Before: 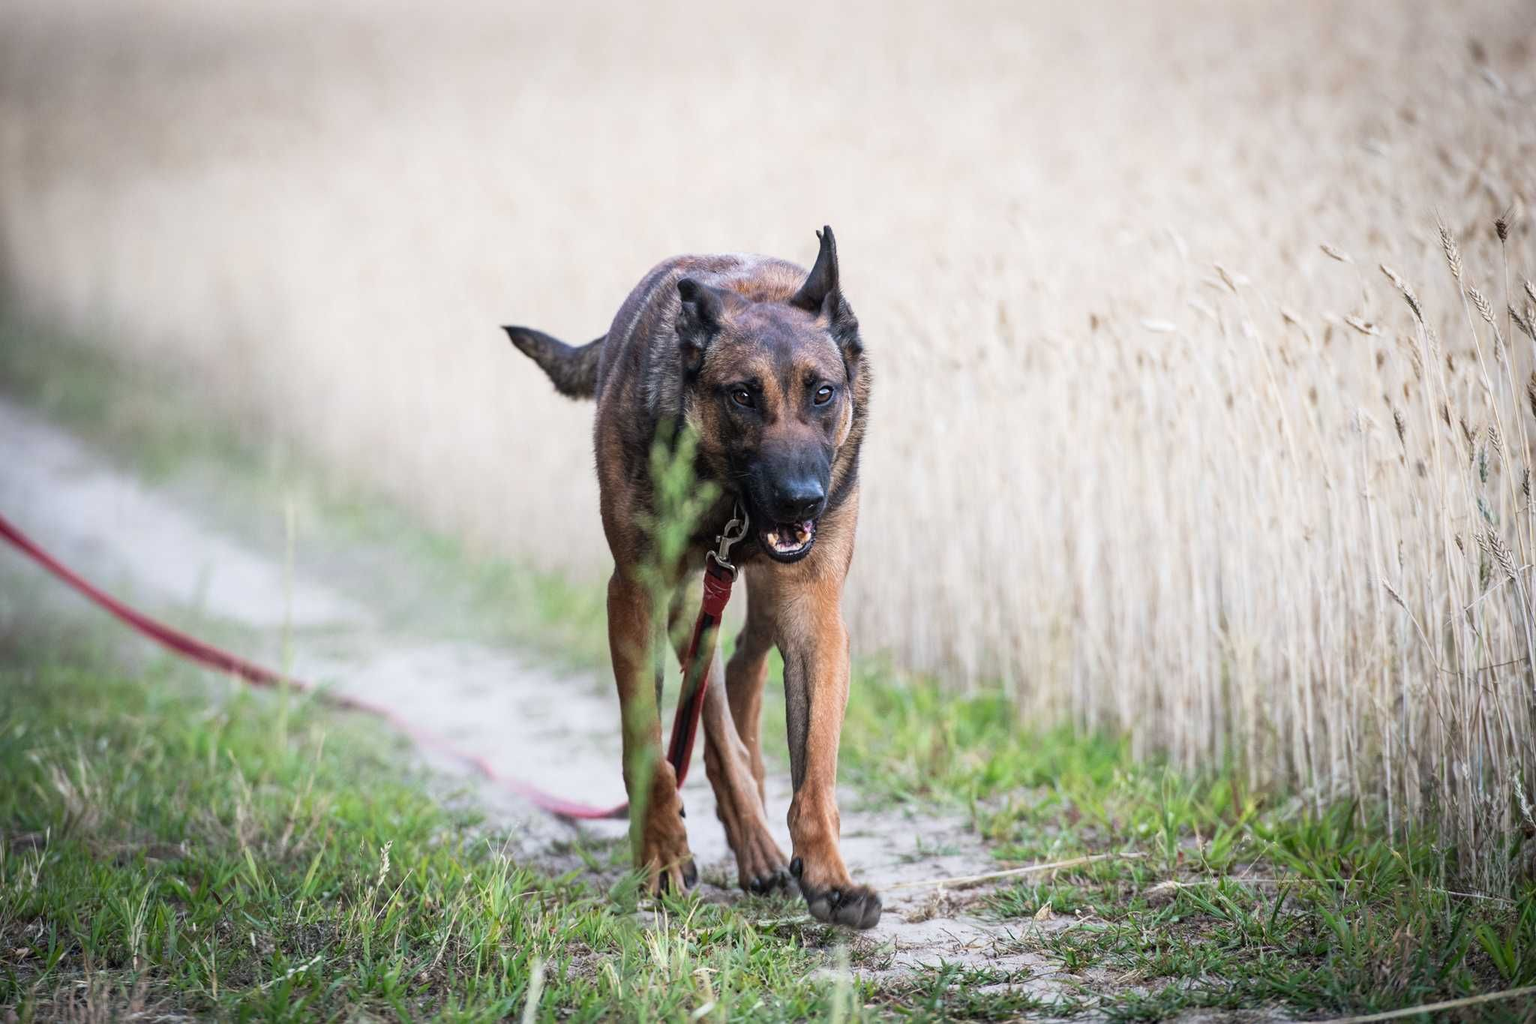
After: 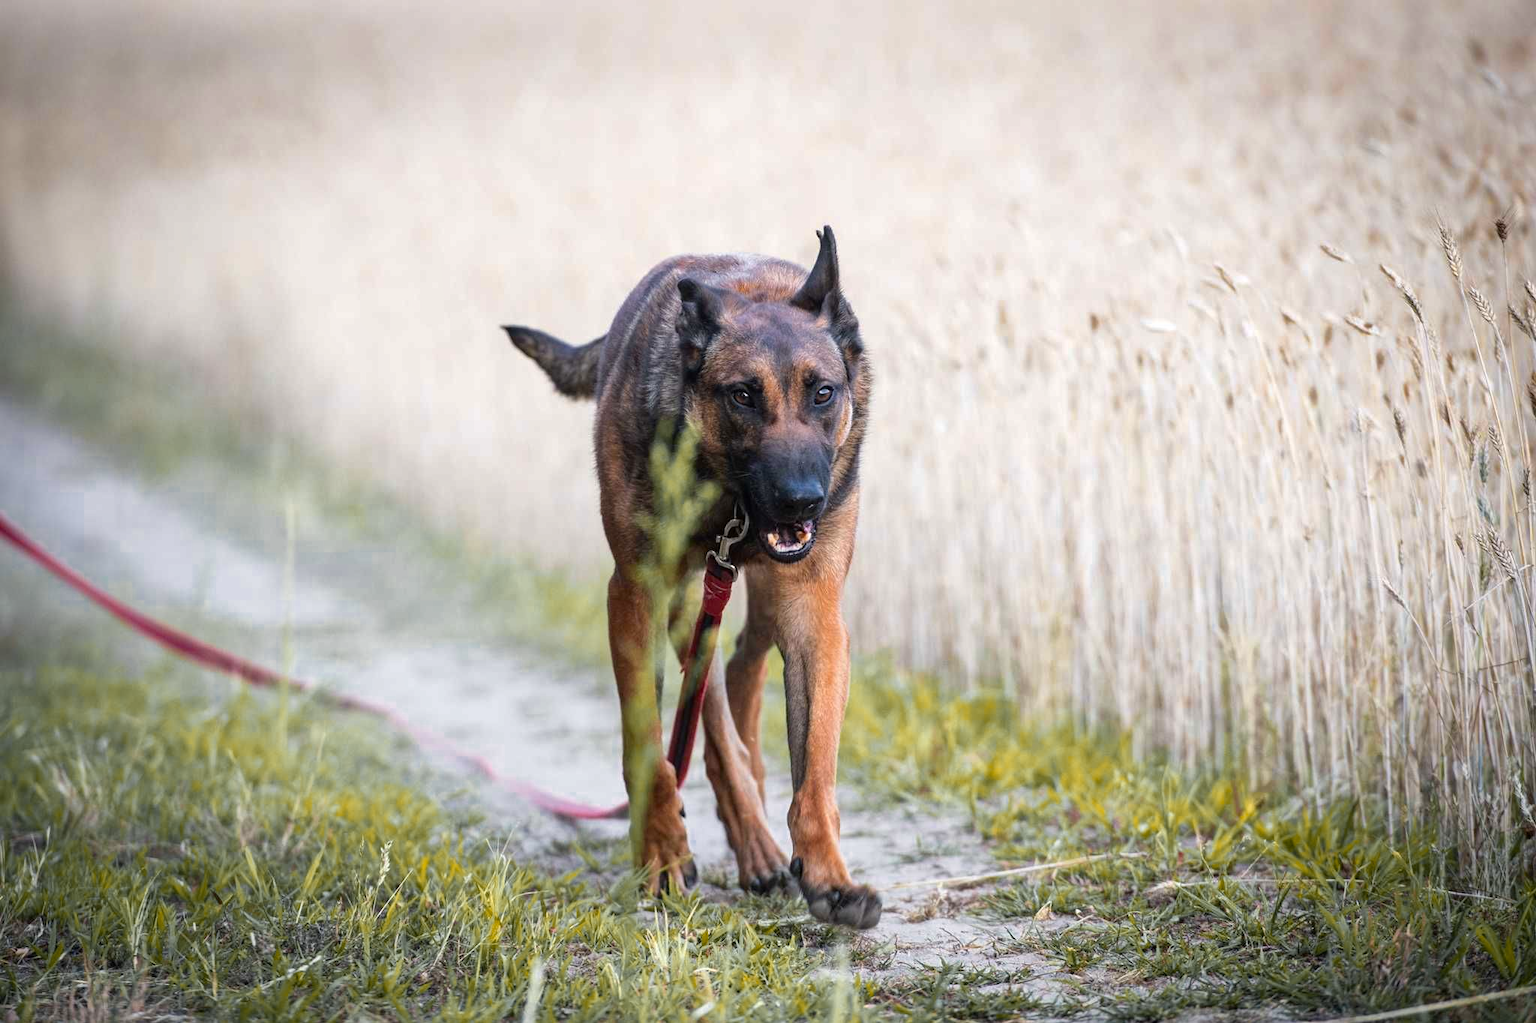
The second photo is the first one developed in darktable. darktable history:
shadows and highlights: shadows -20.14, white point adjustment -2.03, highlights -35.19
exposure: exposure 0.206 EV, compensate exposure bias true, compensate highlight preservation false
color zones: curves: ch0 [(0, 0.499) (0.143, 0.5) (0.286, 0.5) (0.429, 0.476) (0.571, 0.284) (0.714, 0.243) (0.857, 0.449) (1, 0.499)]; ch1 [(0, 0.532) (0.143, 0.645) (0.286, 0.696) (0.429, 0.211) (0.571, 0.504) (0.714, 0.493) (0.857, 0.495) (1, 0.532)]; ch2 [(0, 0.5) (0.143, 0.5) (0.286, 0.427) (0.429, 0.324) (0.571, 0.5) (0.714, 0.5) (0.857, 0.5) (1, 0.5)]
